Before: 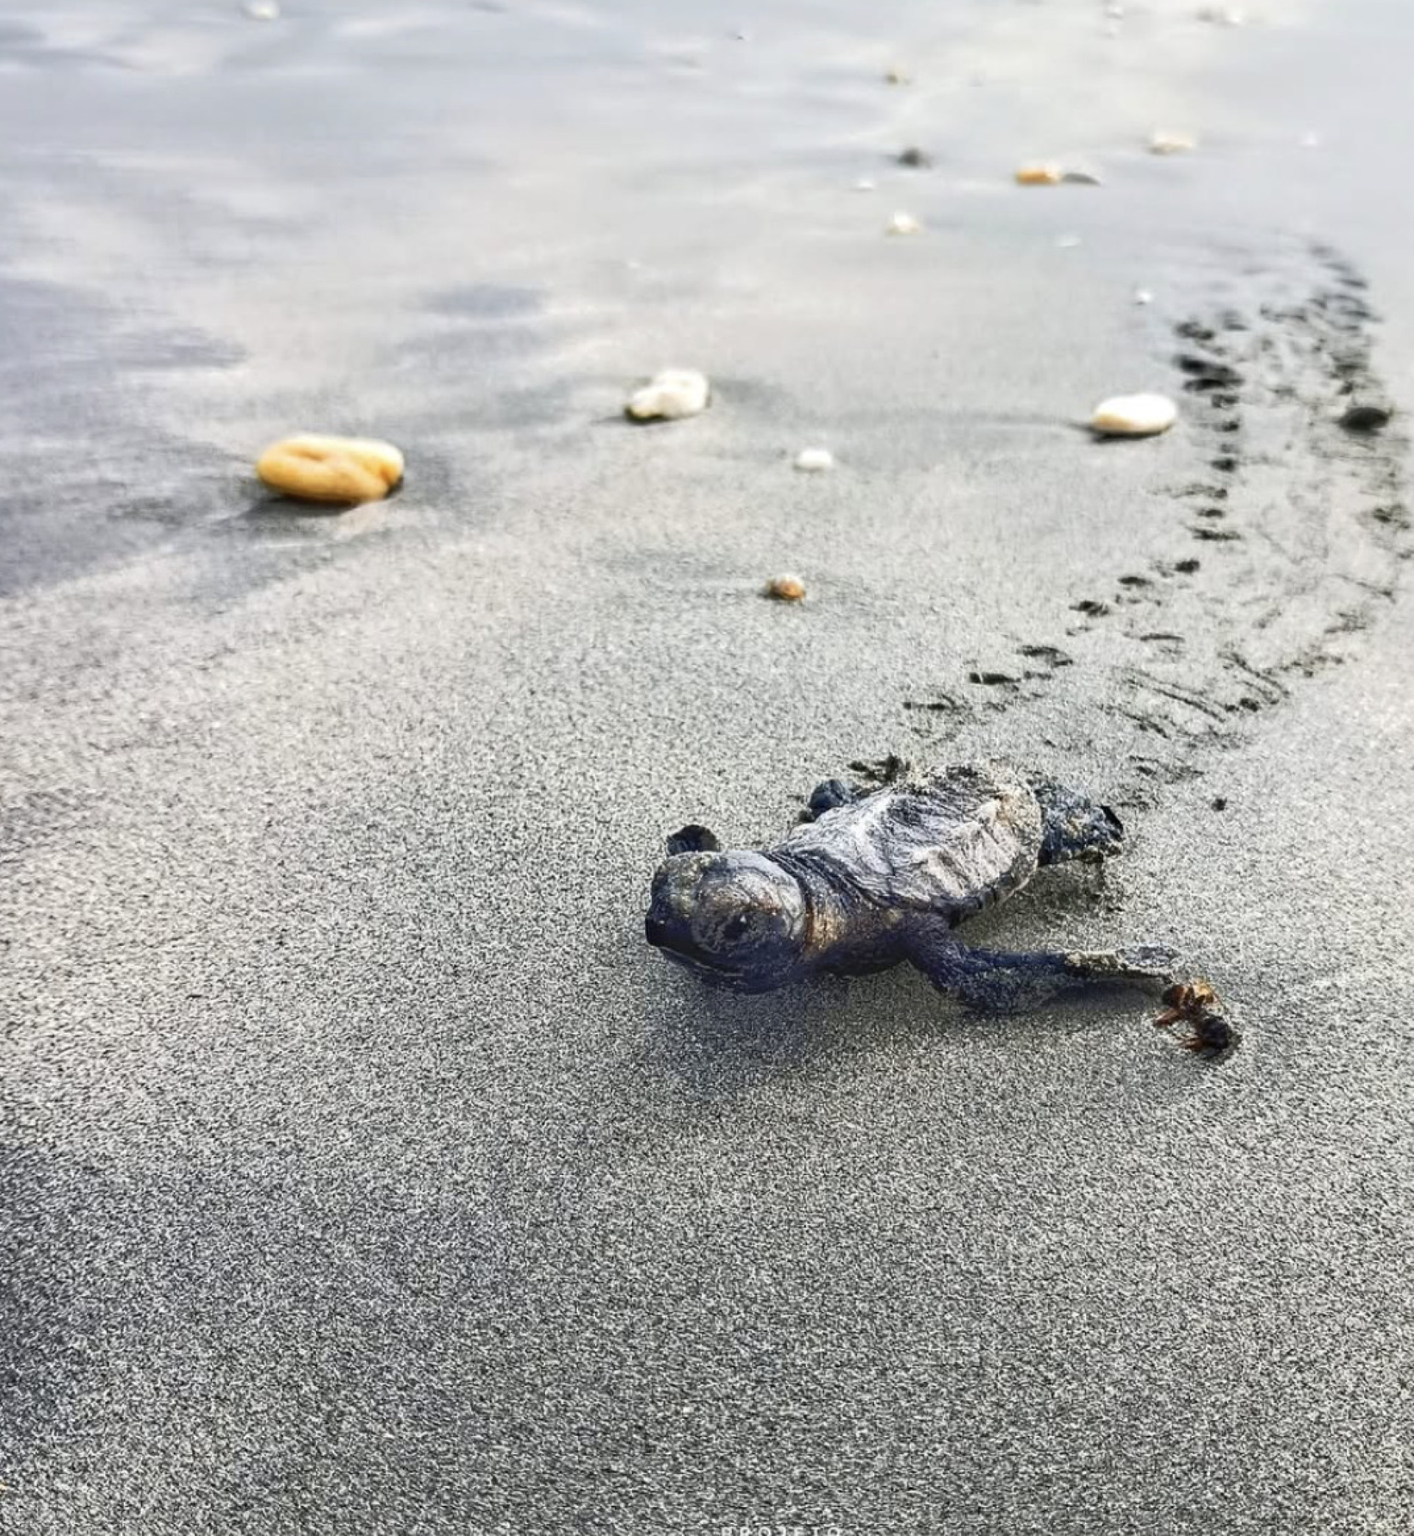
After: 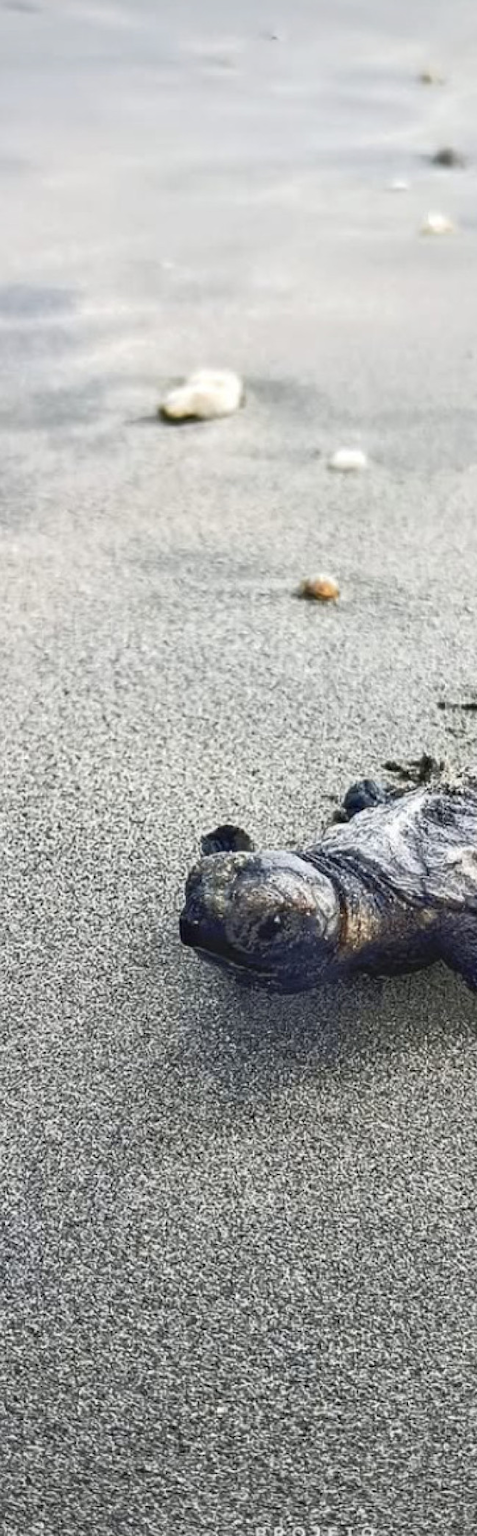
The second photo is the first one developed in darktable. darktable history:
vignetting: brightness -0.288, unbound false
crop: left 32.998%, right 33.244%
